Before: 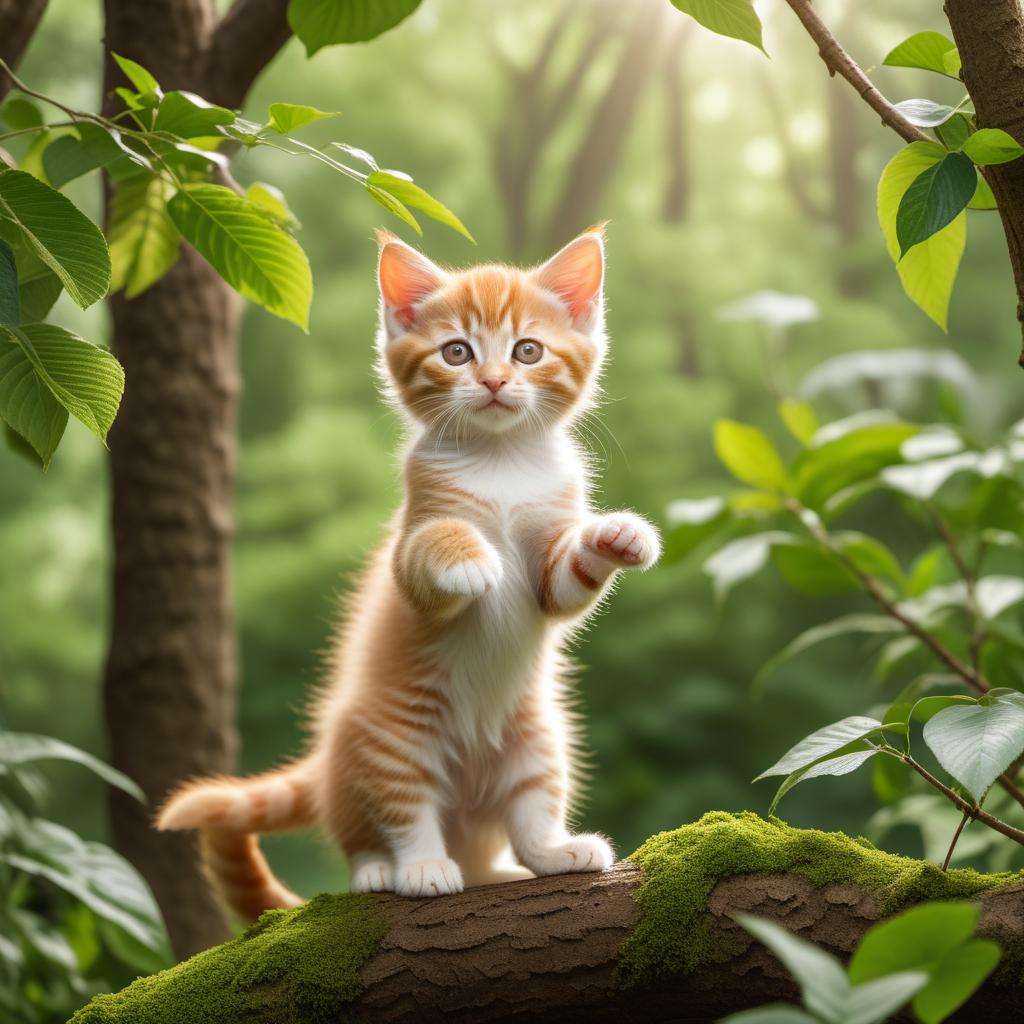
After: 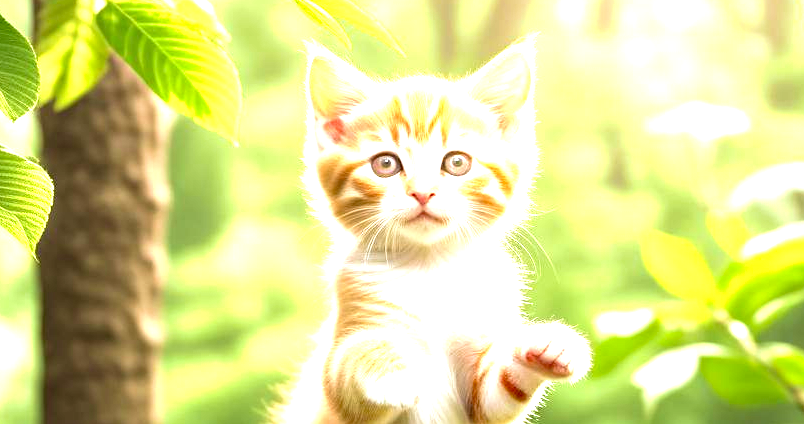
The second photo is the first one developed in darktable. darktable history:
crop: left 6.934%, top 18.365%, right 14.506%, bottom 40.202%
velvia: on, module defaults
haze removal: compatibility mode true, adaptive false
exposure: black level correction 0, exposure 1.913 EV, compensate highlight preservation false
